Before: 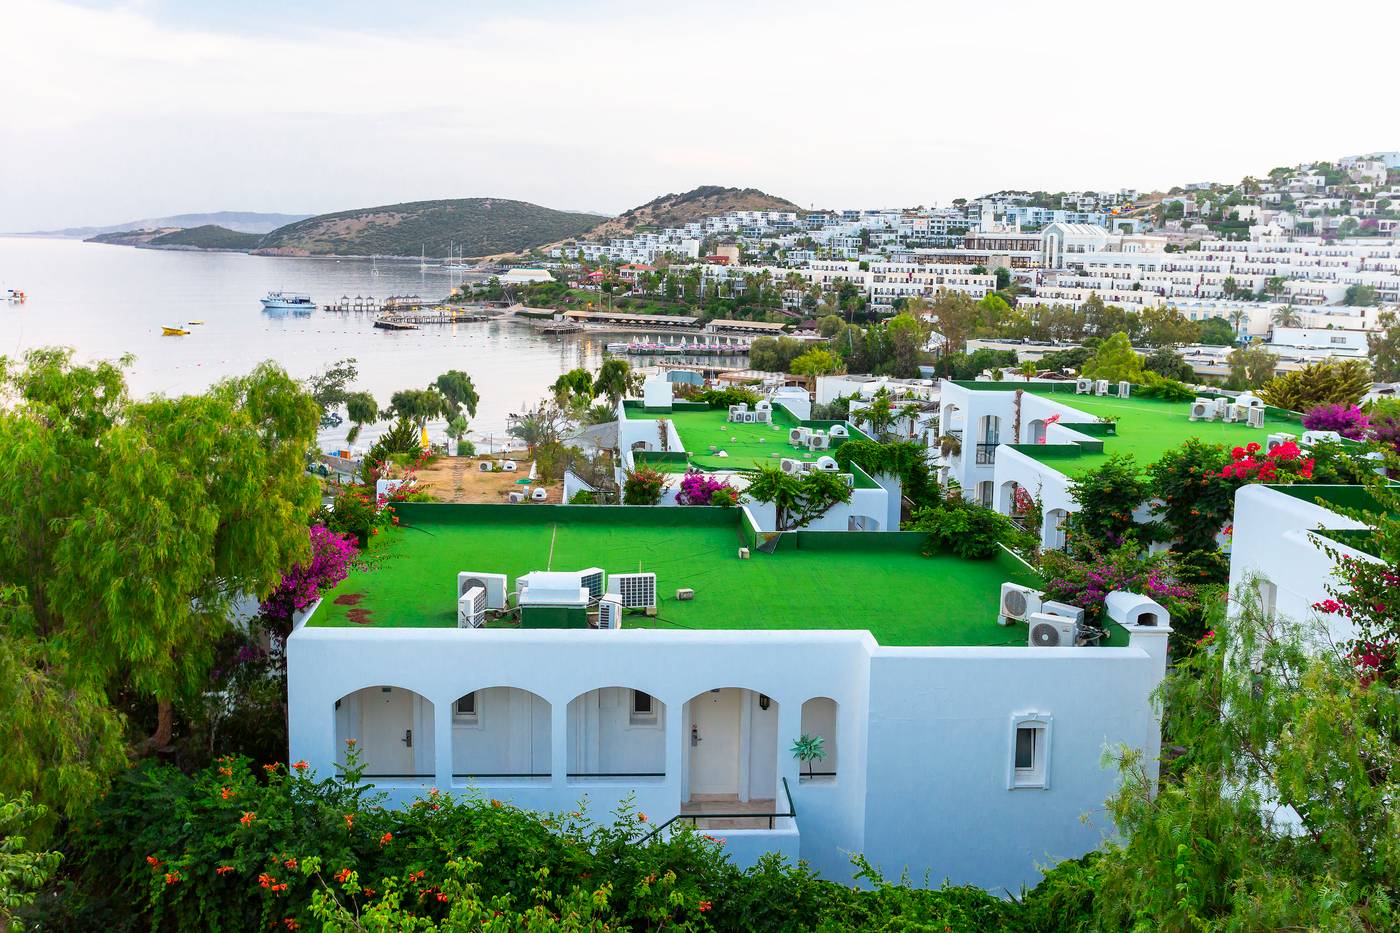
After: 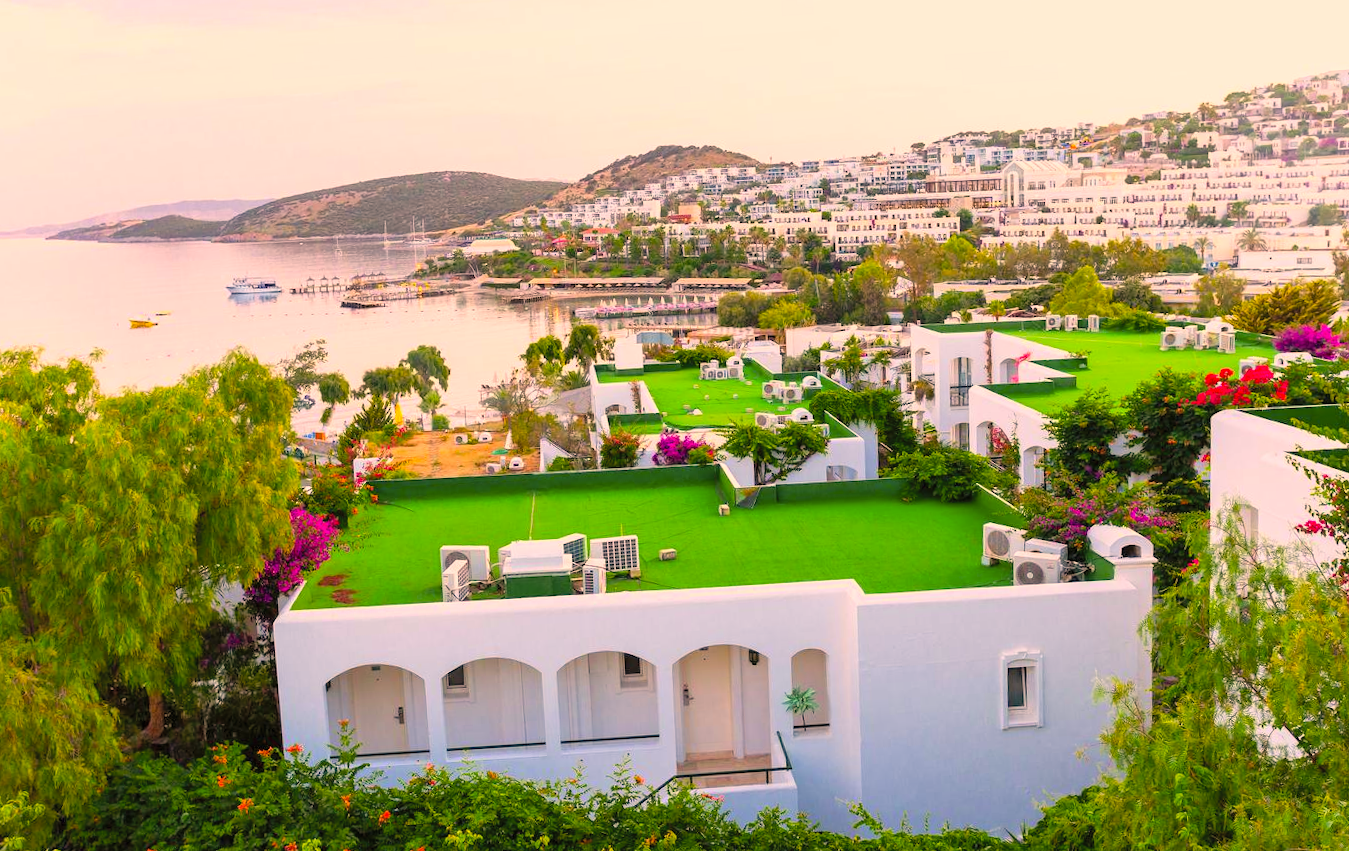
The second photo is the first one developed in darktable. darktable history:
contrast brightness saturation: brightness 0.13
color correction: highlights a* 21.88, highlights b* 22.25
rotate and perspective: rotation -3.52°, crop left 0.036, crop right 0.964, crop top 0.081, crop bottom 0.919
color balance rgb: perceptual saturation grading › global saturation 20%, global vibrance 20%
